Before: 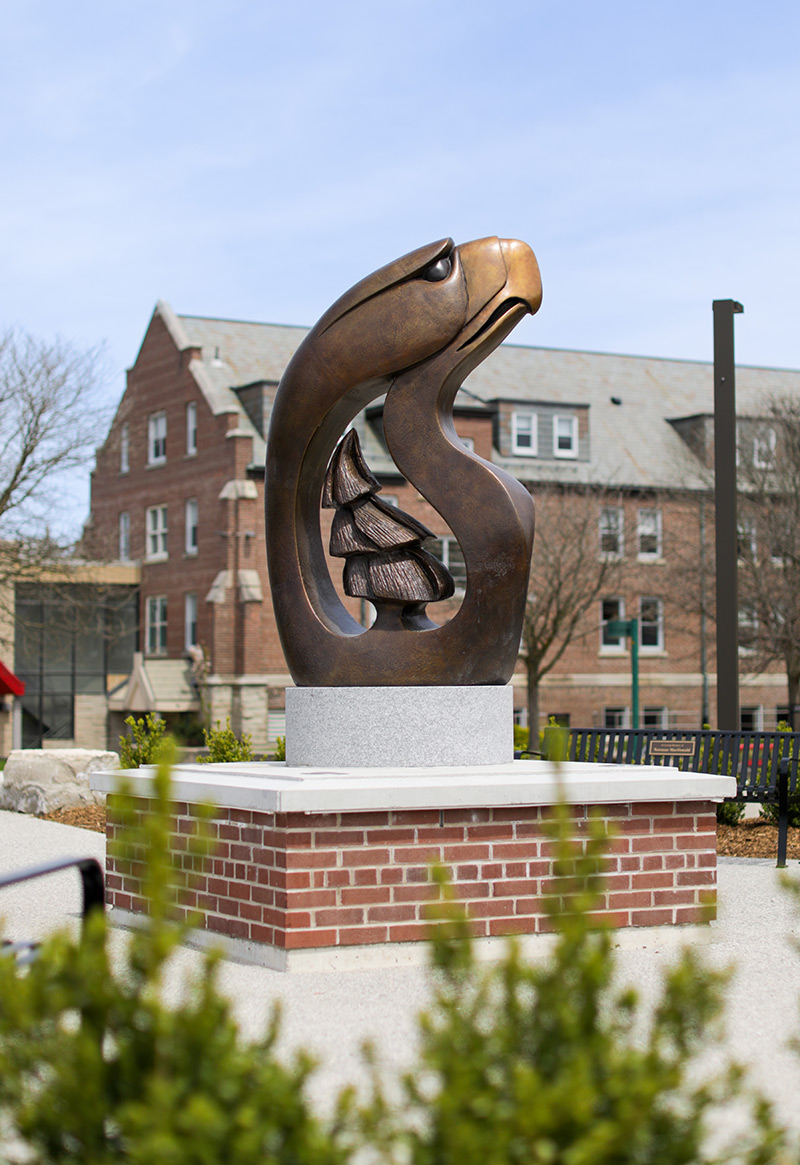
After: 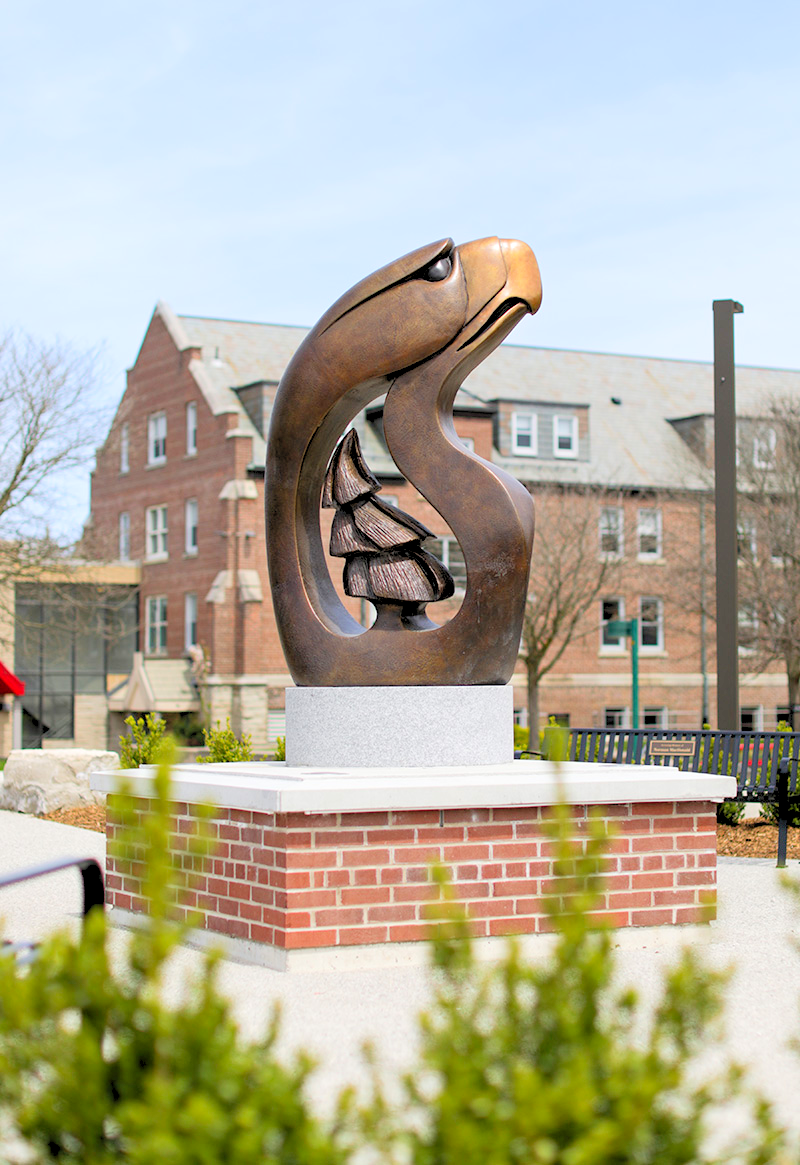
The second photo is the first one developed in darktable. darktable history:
levels: levels [0.072, 0.414, 0.976]
exposure: compensate highlight preservation false
